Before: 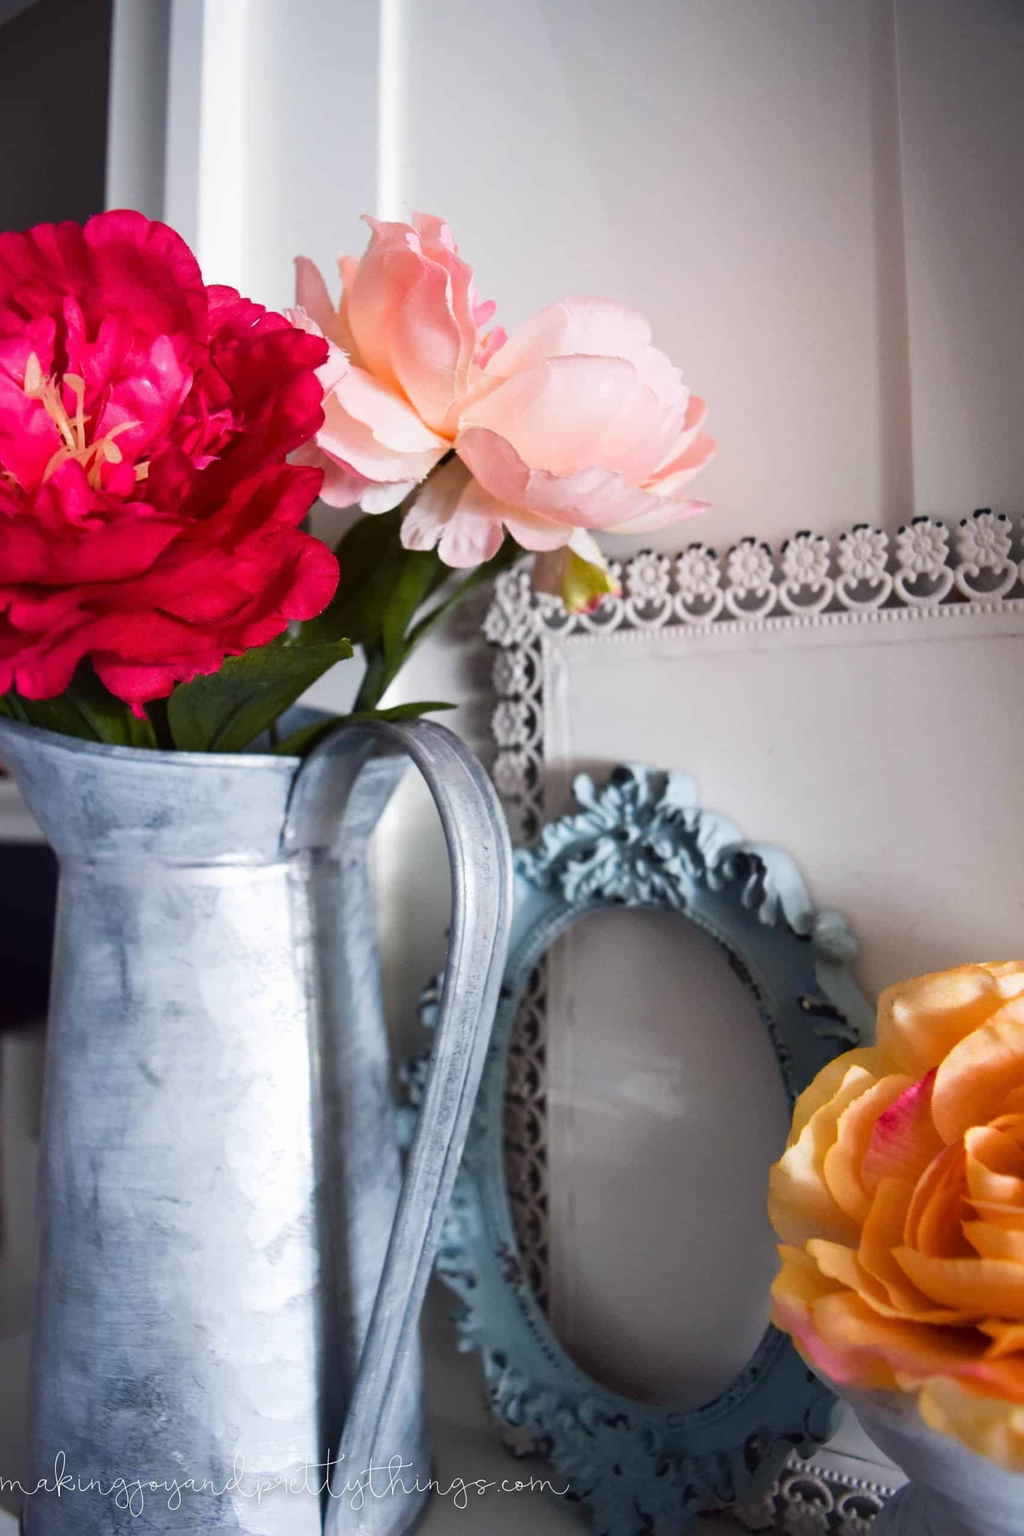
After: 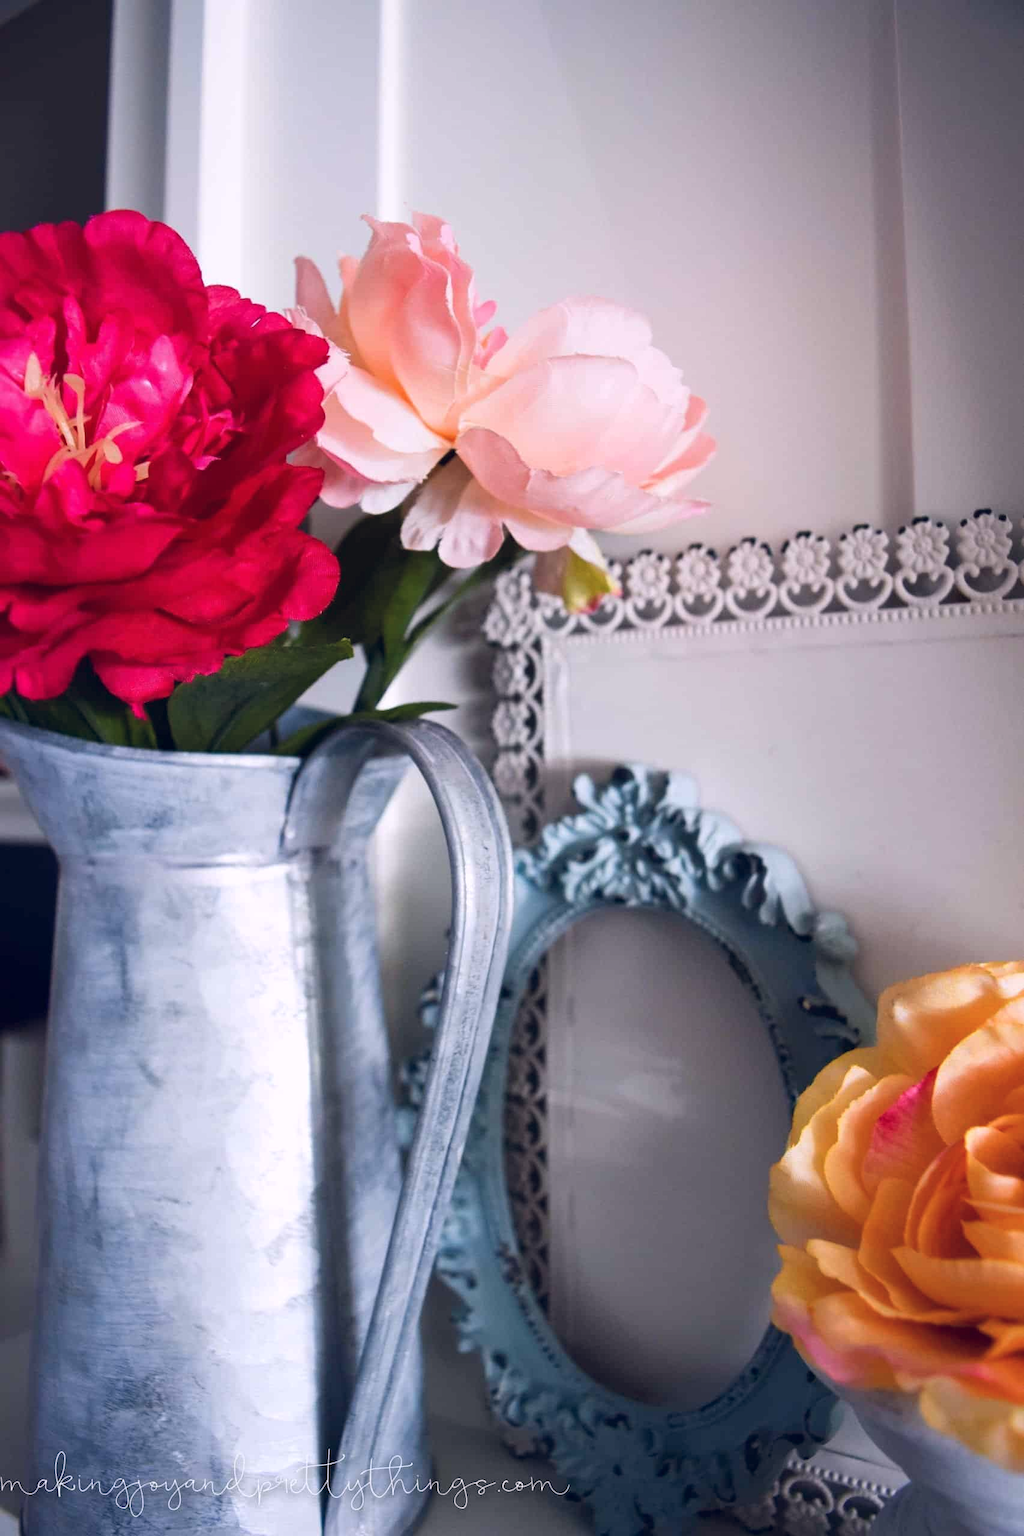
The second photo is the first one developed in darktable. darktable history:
color calibration: illuminant as shot in camera, x 0.358, y 0.373, temperature 4628.91 K
color balance rgb: shadows lift › hue 87.51°, highlights gain › chroma 1.62%, highlights gain › hue 55.1°, global offset › chroma 0.1%, global offset › hue 253.66°, linear chroma grading › global chroma 0.5%
